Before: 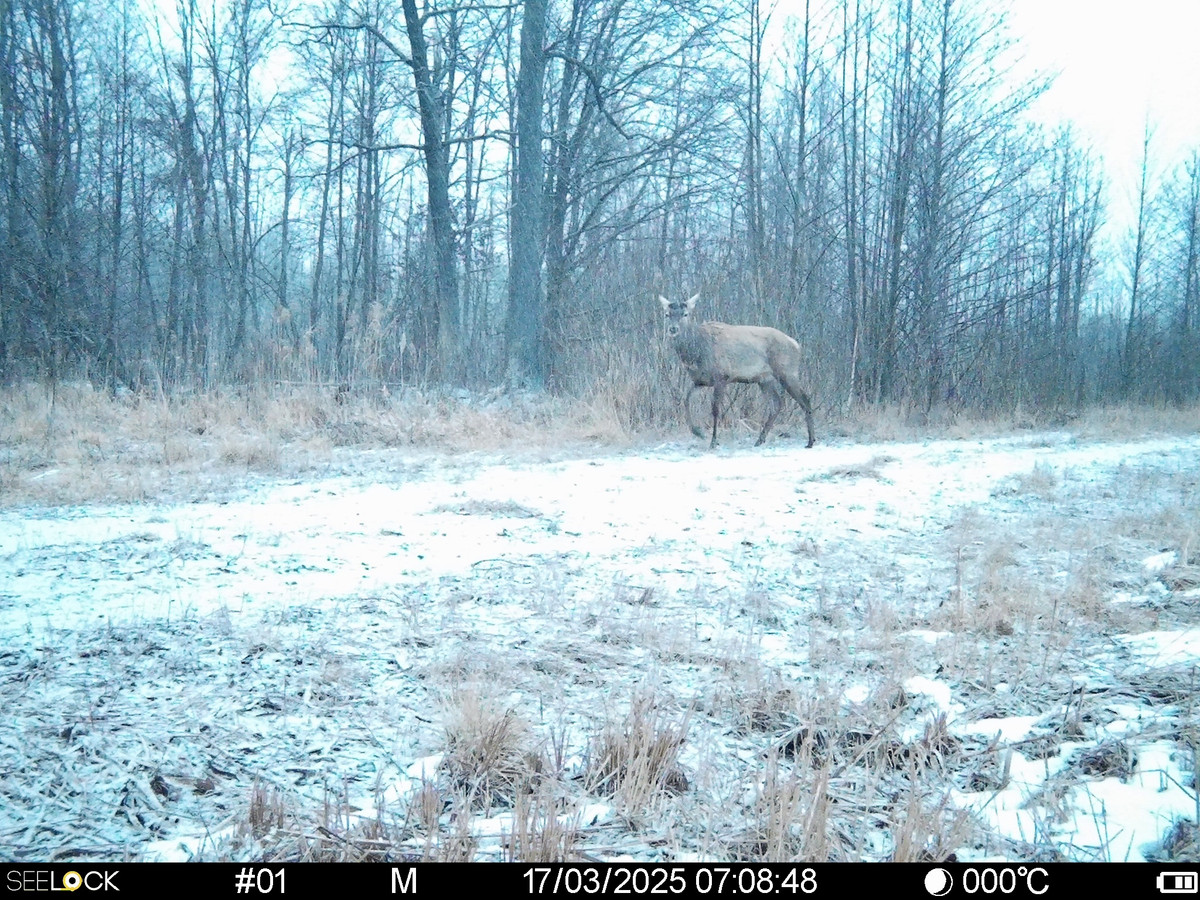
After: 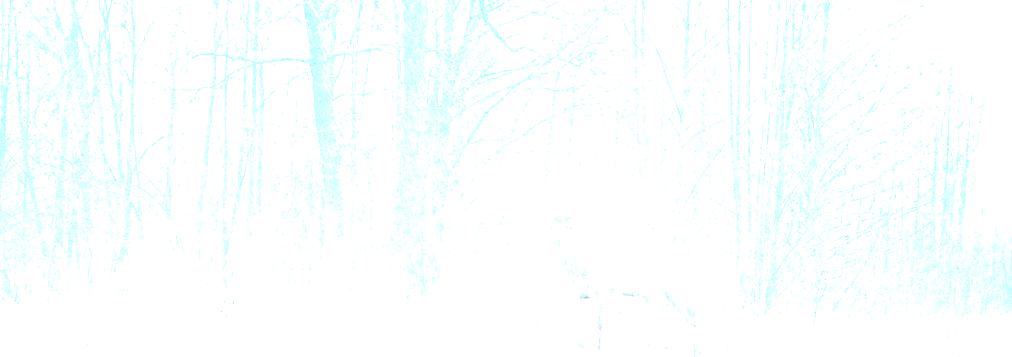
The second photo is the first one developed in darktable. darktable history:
exposure: black level correction -0.072, exposure 0.502 EV, compensate exposure bias true, compensate highlight preservation false
crop and rotate: left 9.66%, top 9.735%, right 5.941%, bottom 50.593%
